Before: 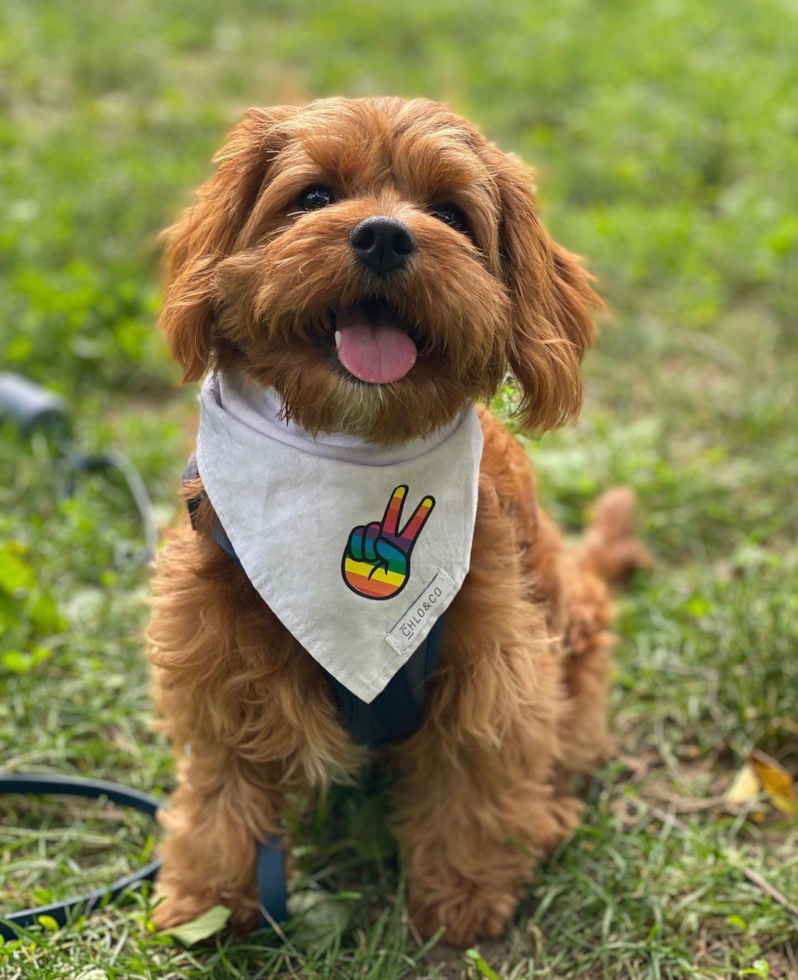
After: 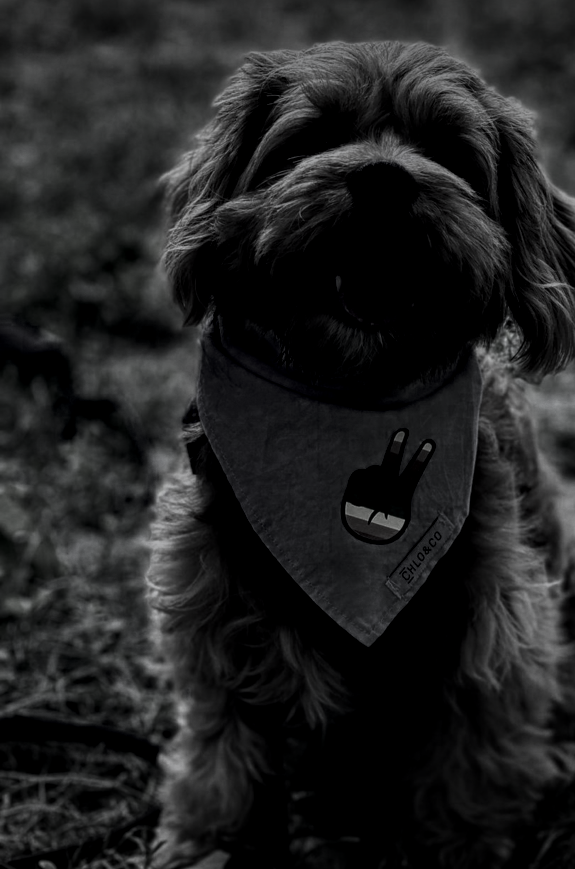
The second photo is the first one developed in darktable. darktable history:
base curve: curves: ch0 [(0, 0) (0.235, 0.266) (0.503, 0.496) (0.786, 0.72) (1, 1)], preserve colors none
shadows and highlights: shadows 32.68, highlights -45.79, compress 49.85%, highlights color adjustment 49.35%, soften with gaussian
color balance rgb: shadows lift › luminance -21.371%, shadows lift › chroma 8.66%, shadows lift › hue 284.84°, power › luminance -3.612%, power › hue 139.07°, perceptual saturation grading › global saturation 25.882%, global vibrance 10.215%, saturation formula JzAzBz (2021)
crop: top 5.763%, right 27.835%, bottom 5.537%
vignetting: fall-off start 99.72%, width/height ratio 1.323
contrast brightness saturation: contrast 0.023, brightness -0.982, saturation -0.983
local contrast: detail 130%
color calibration: output R [1.003, 0.027, -0.041, 0], output G [-0.018, 1.043, -0.038, 0], output B [0.071, -0.086, 1.017, 0], illuminant as shot in camera, x 0.464, y 0.42, temperature 2650.2 K
